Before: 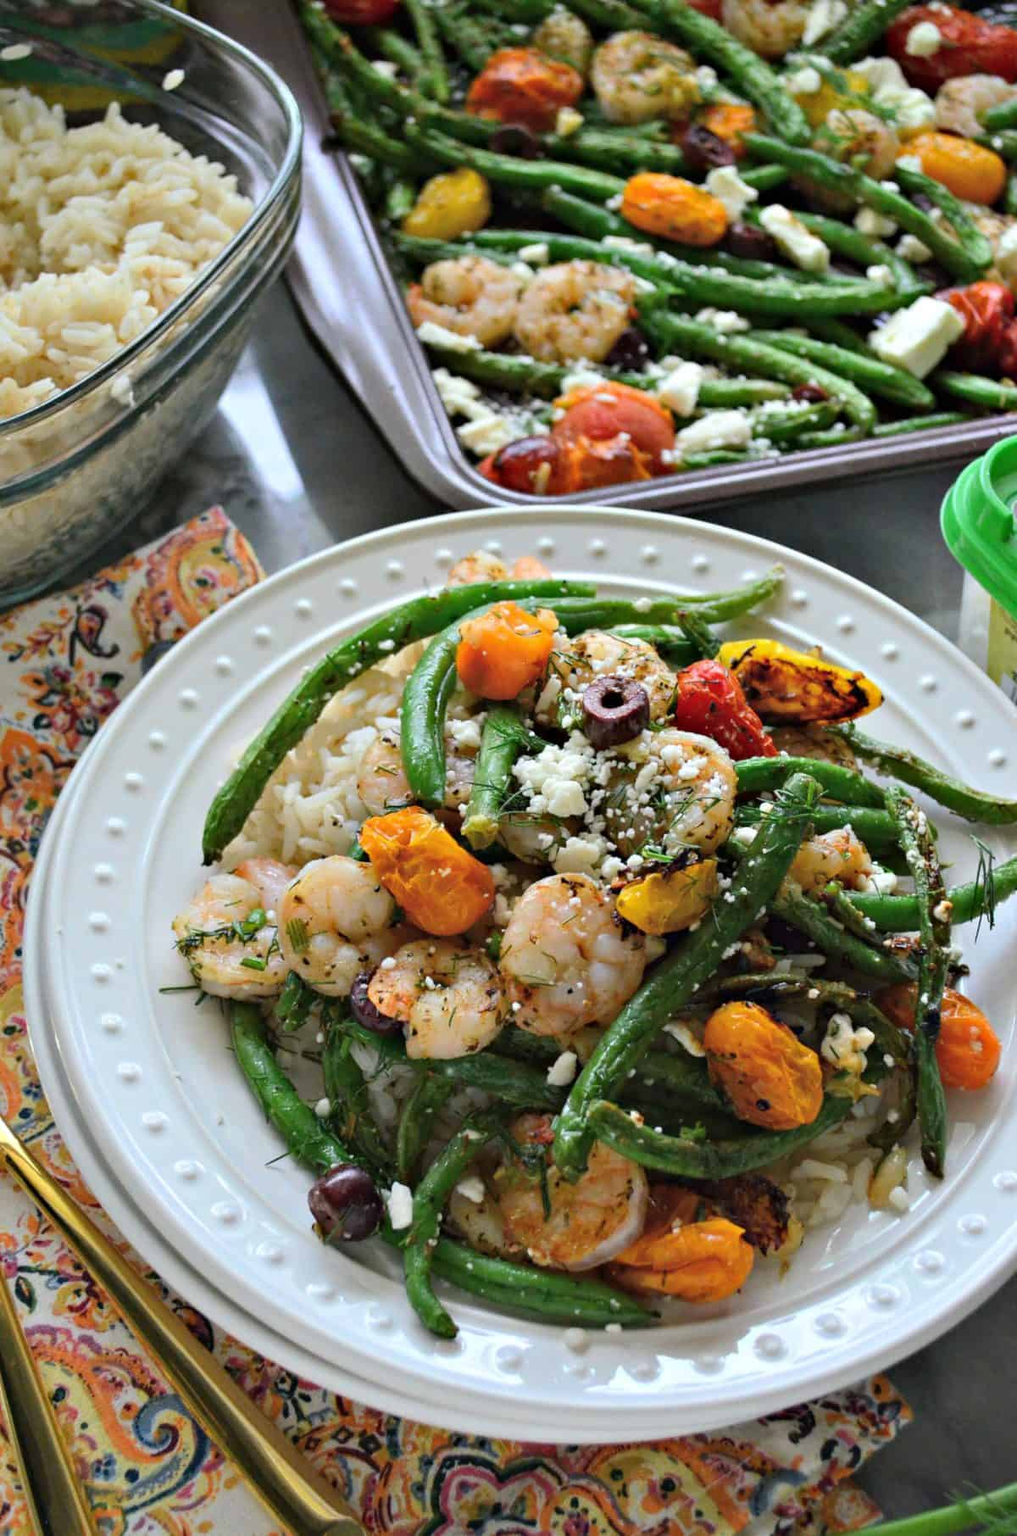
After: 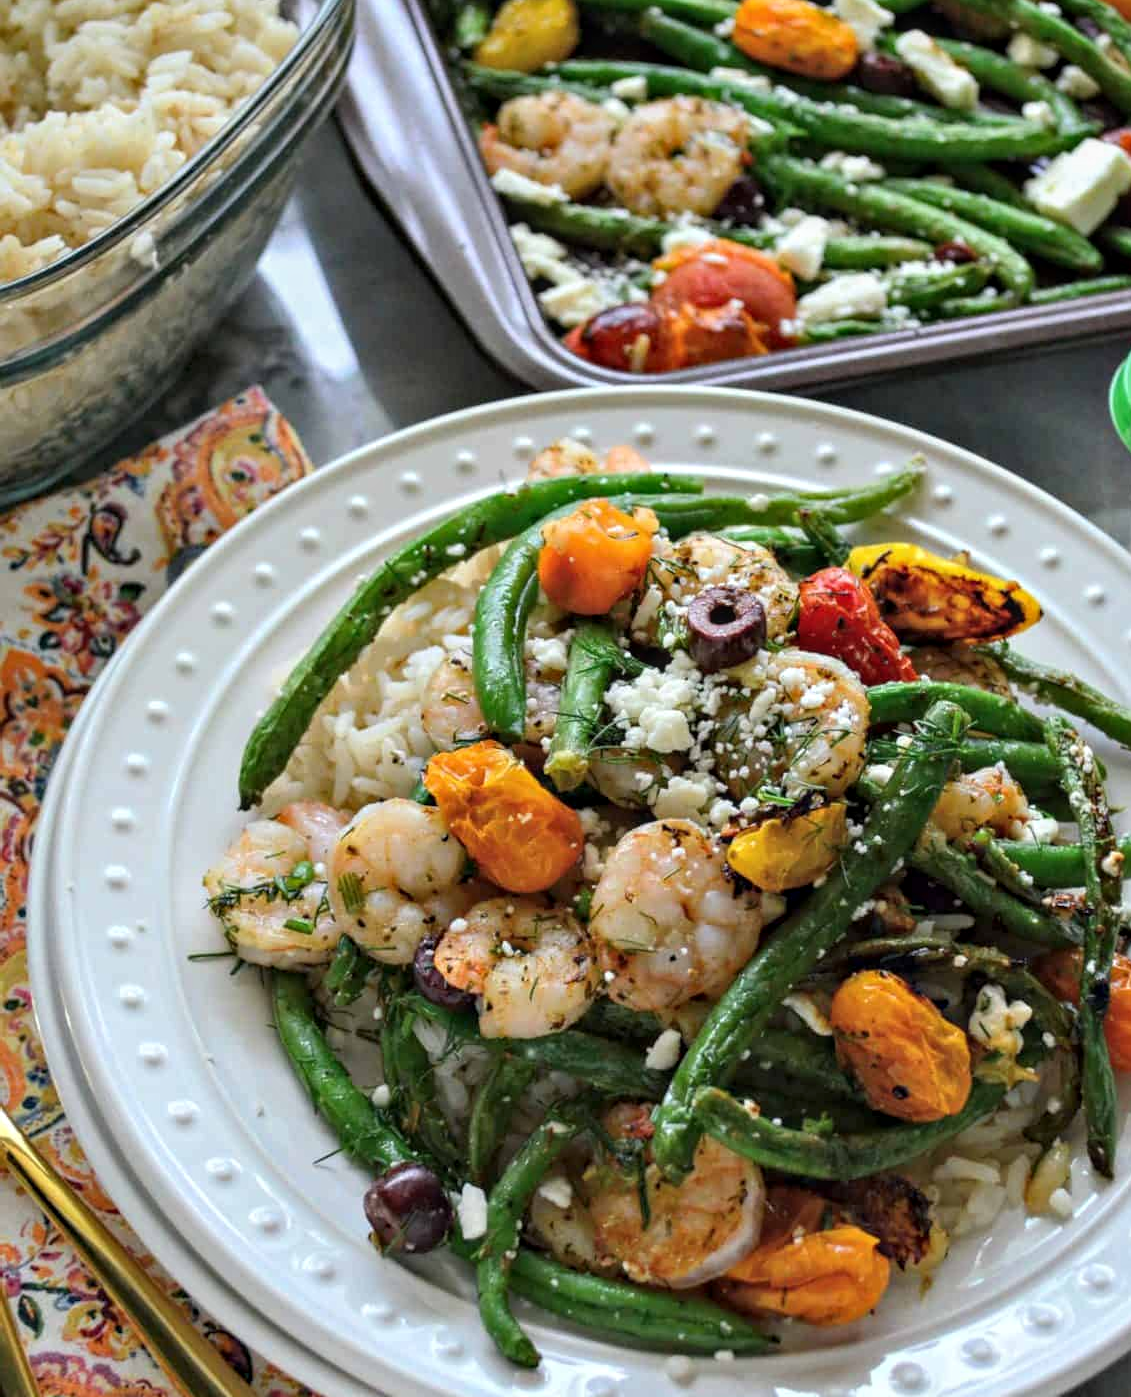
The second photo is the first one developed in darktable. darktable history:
crop and rotate: angle 0.03°, top 11.643%, right 5.651%, bottom 11.189%
local contrast: on, module defaults
